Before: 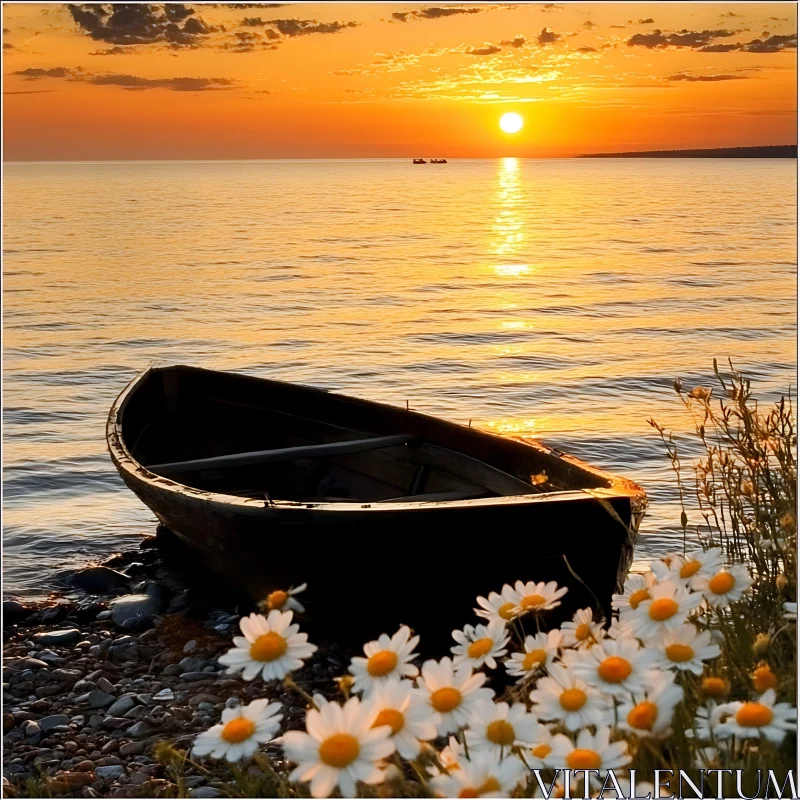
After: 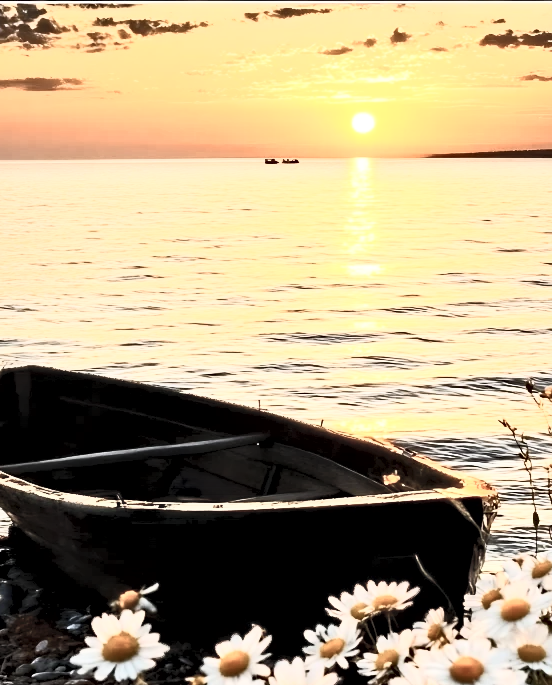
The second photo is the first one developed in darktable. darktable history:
contrast brightness saturation: contrast 0.584, brightness 0.568, saturation -0.329
contrast equalizer: y [[0.511, 0.558, 0.631, 0.632, 0.559, 0.512], [0.5 ×6], [0.507, 0.559, 0.627, 0.644, 0.647, 0.647], [0 ×6], [0 ×6]]
crop: left 18.533%, right 12.384%, bottom 14.326%
